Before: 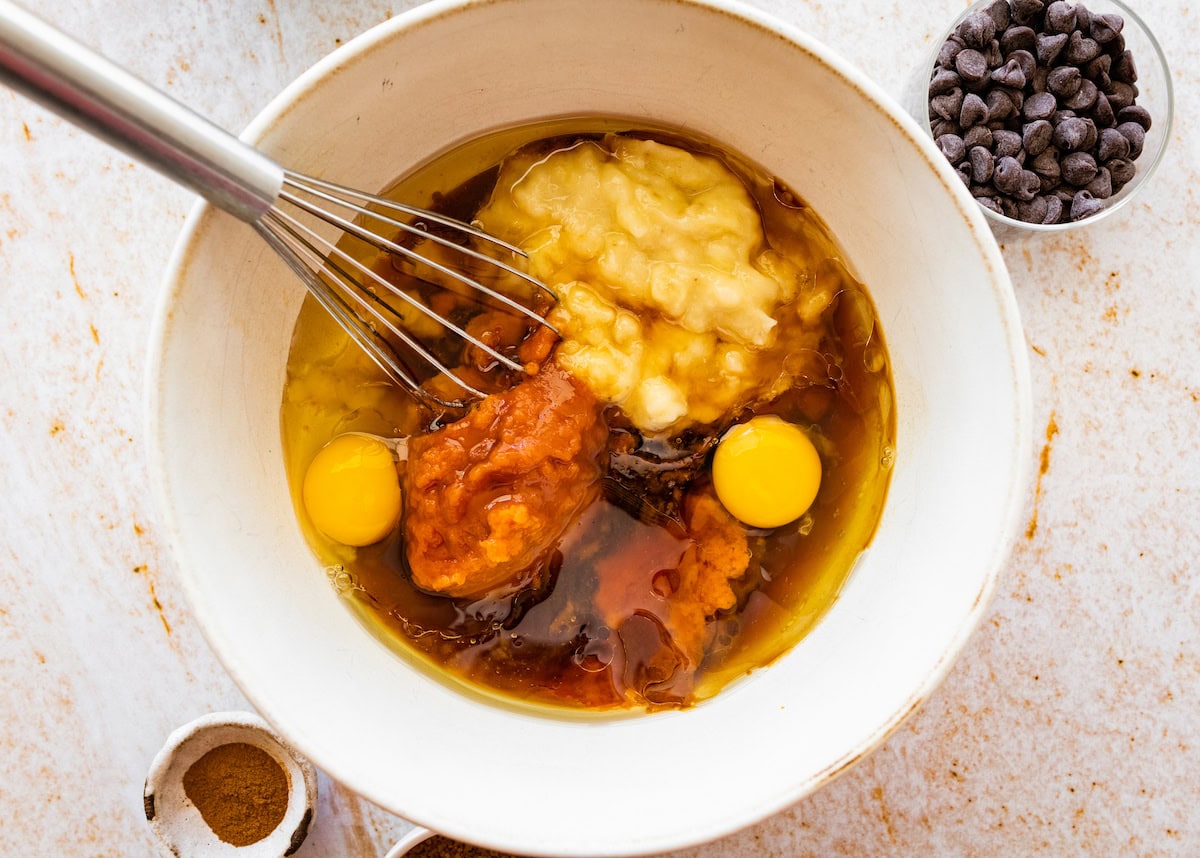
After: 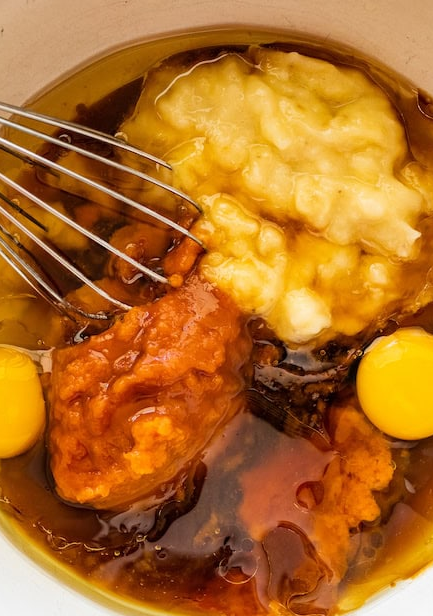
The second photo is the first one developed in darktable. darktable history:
crop and rotate: left 29.737%, top 10.286%, right 34.161%, bottom 17.84%
